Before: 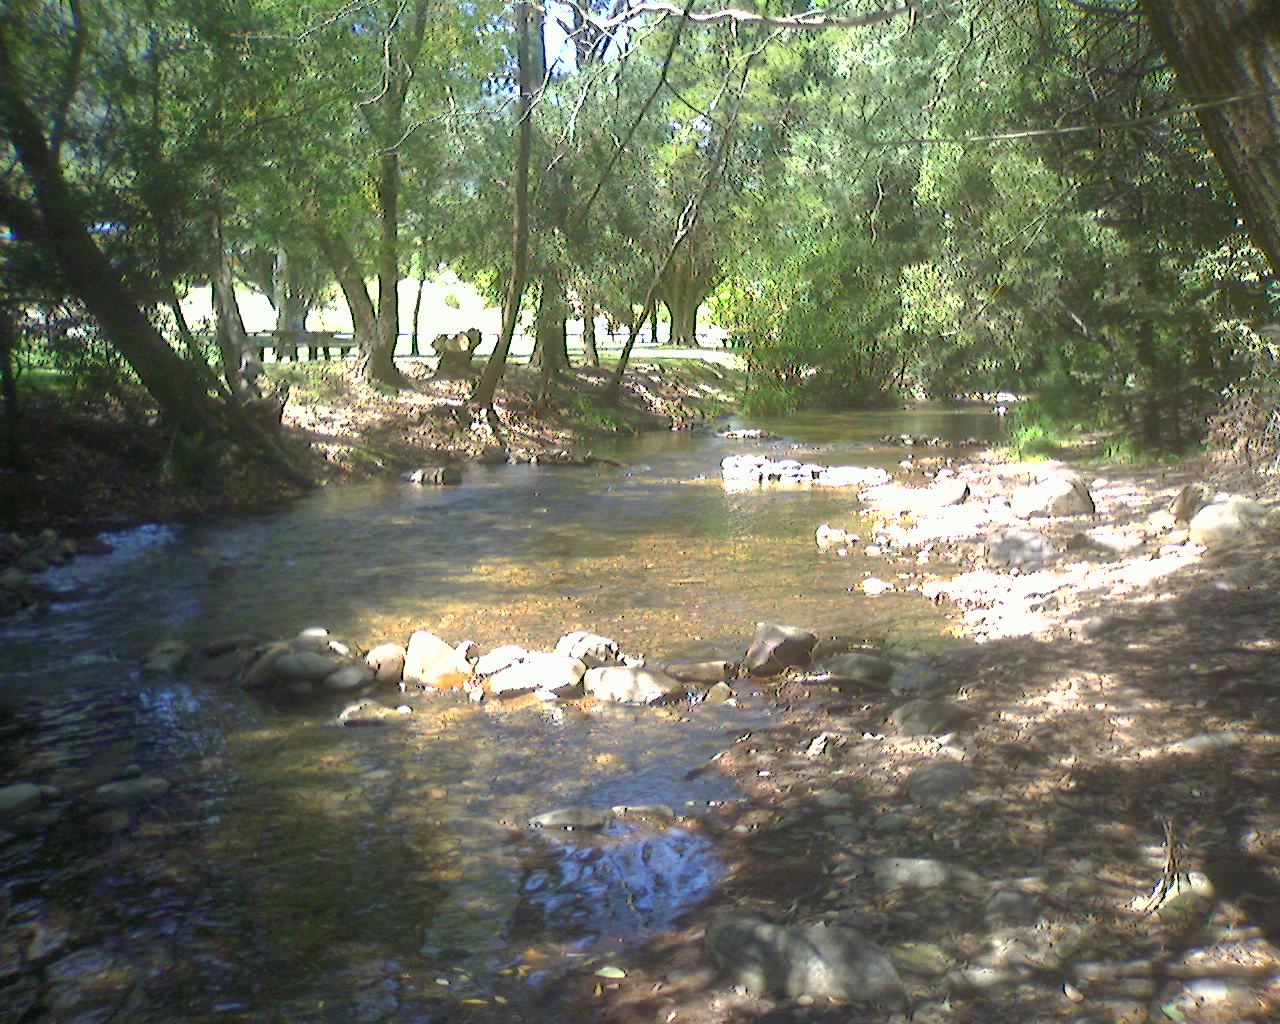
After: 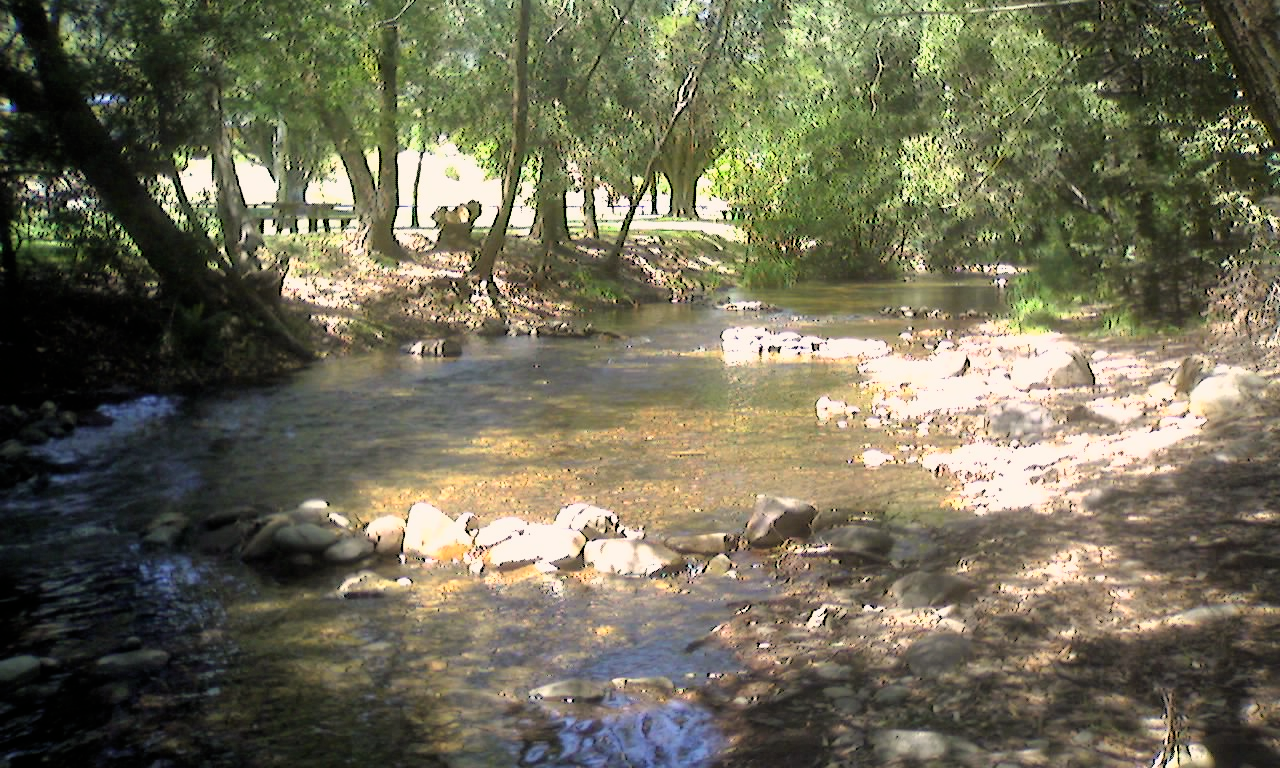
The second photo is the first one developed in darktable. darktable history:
filmic rgb: black relative exposure -4.91 EV, white relative exposure 2.84 EV, hardness 3.7
color correction: highlights a* 3.84, highlights b* 5.07
crop and rotate: top 12.5%, bottom 12.5%
